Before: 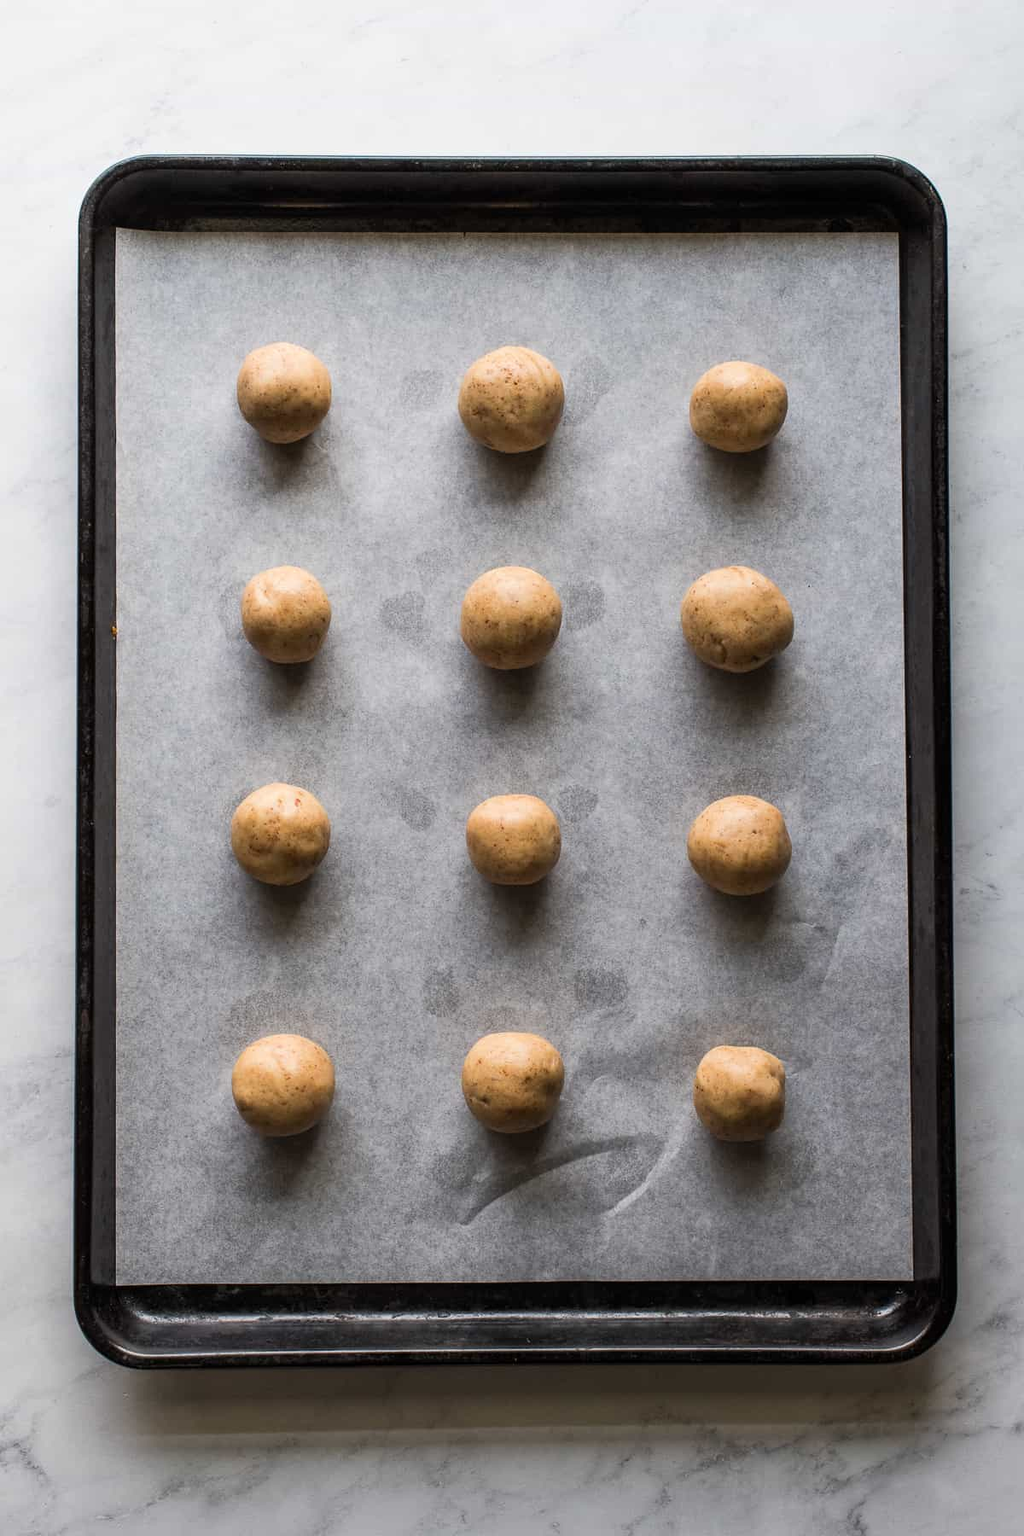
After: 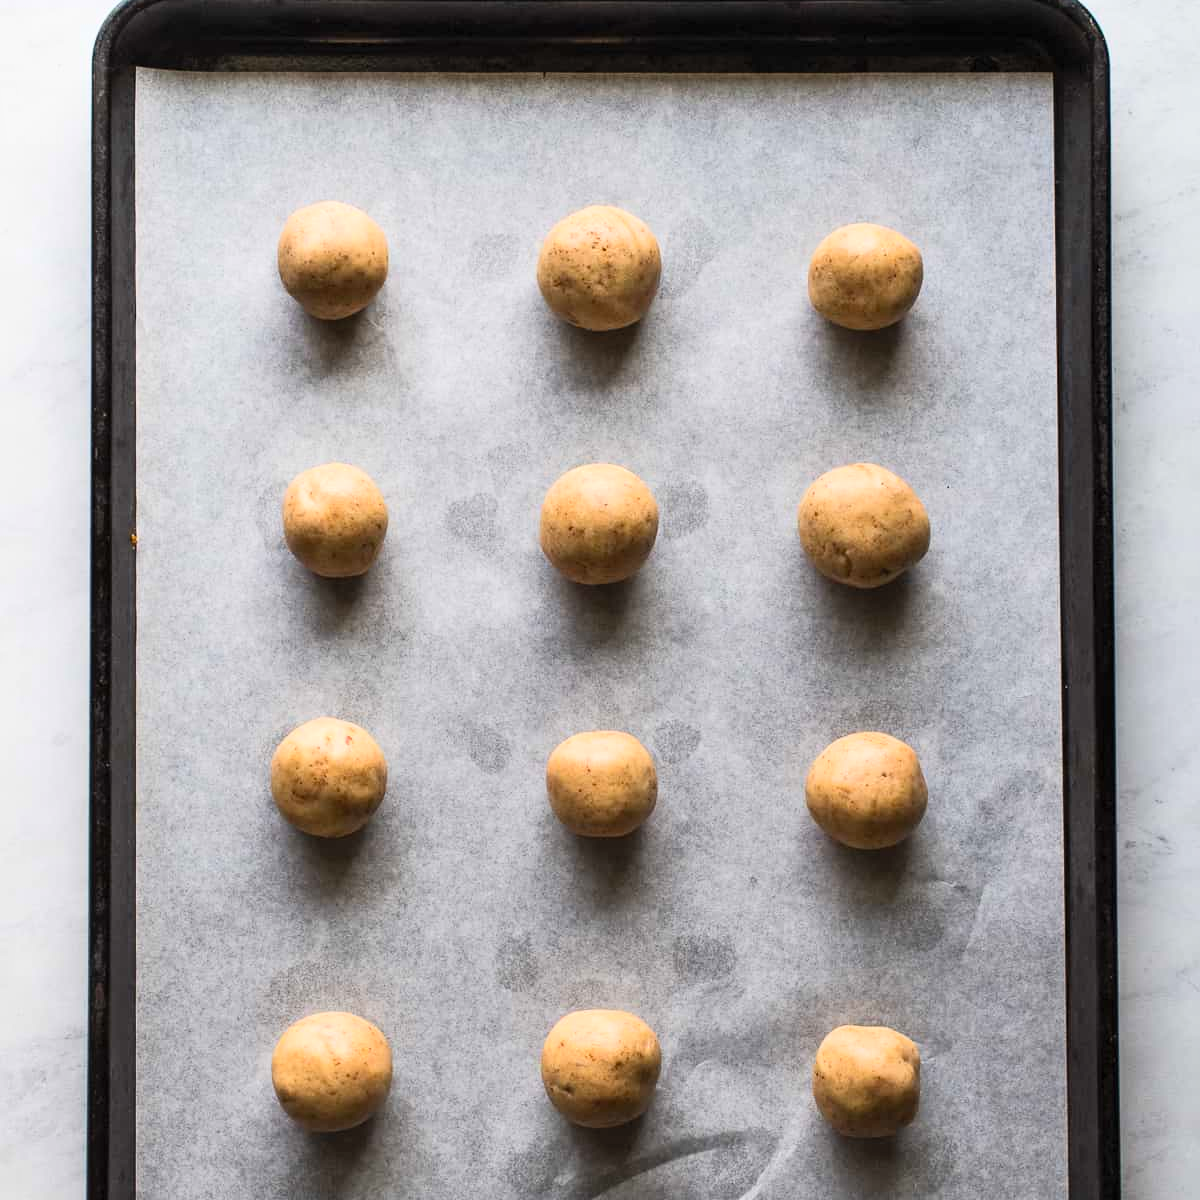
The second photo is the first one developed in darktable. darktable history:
crop: top 11.166%, bottom 22.168%
shadows and highlights: shadows 20.55, highlights -20.99, soften with gaussian
contrast brightness saturation: contrast 0.2, brightness 0.16, saturation 0.22
